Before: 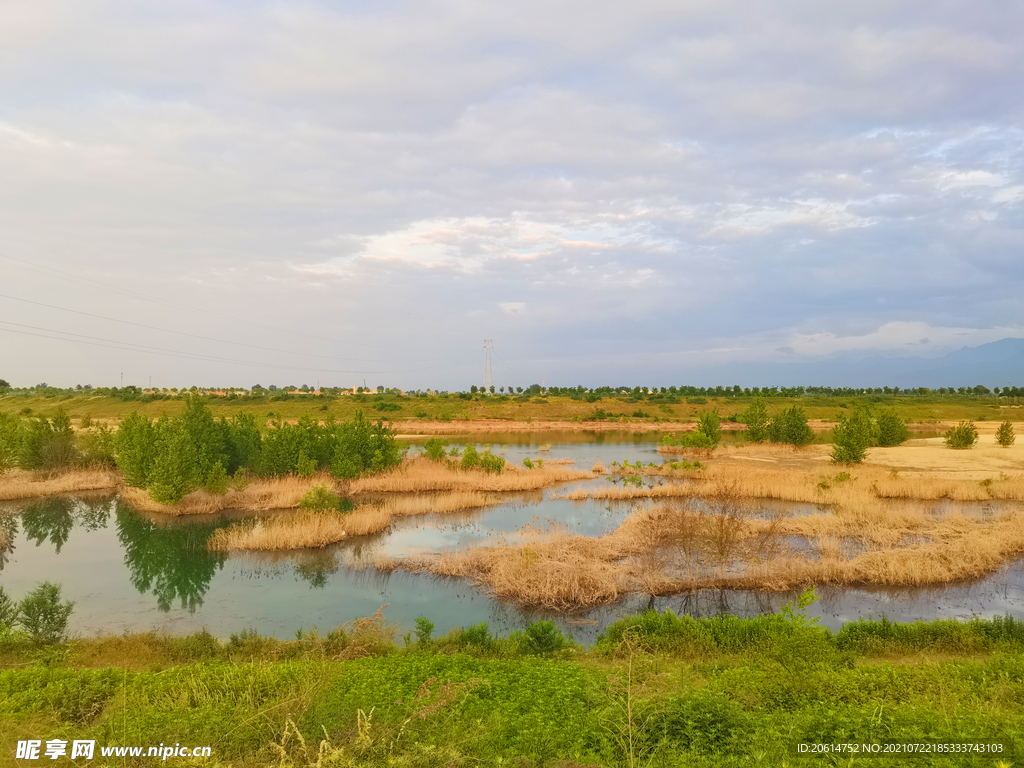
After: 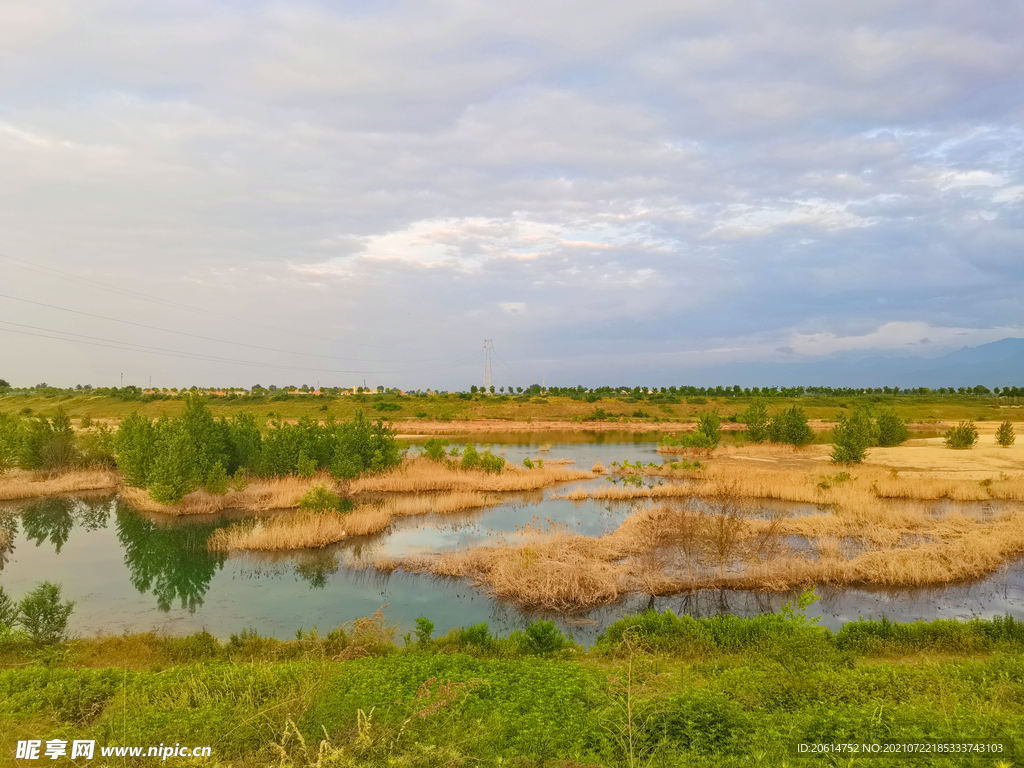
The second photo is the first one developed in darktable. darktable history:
haze removal: compatibility mode true, adaptive false
local contrast: detail 110%
